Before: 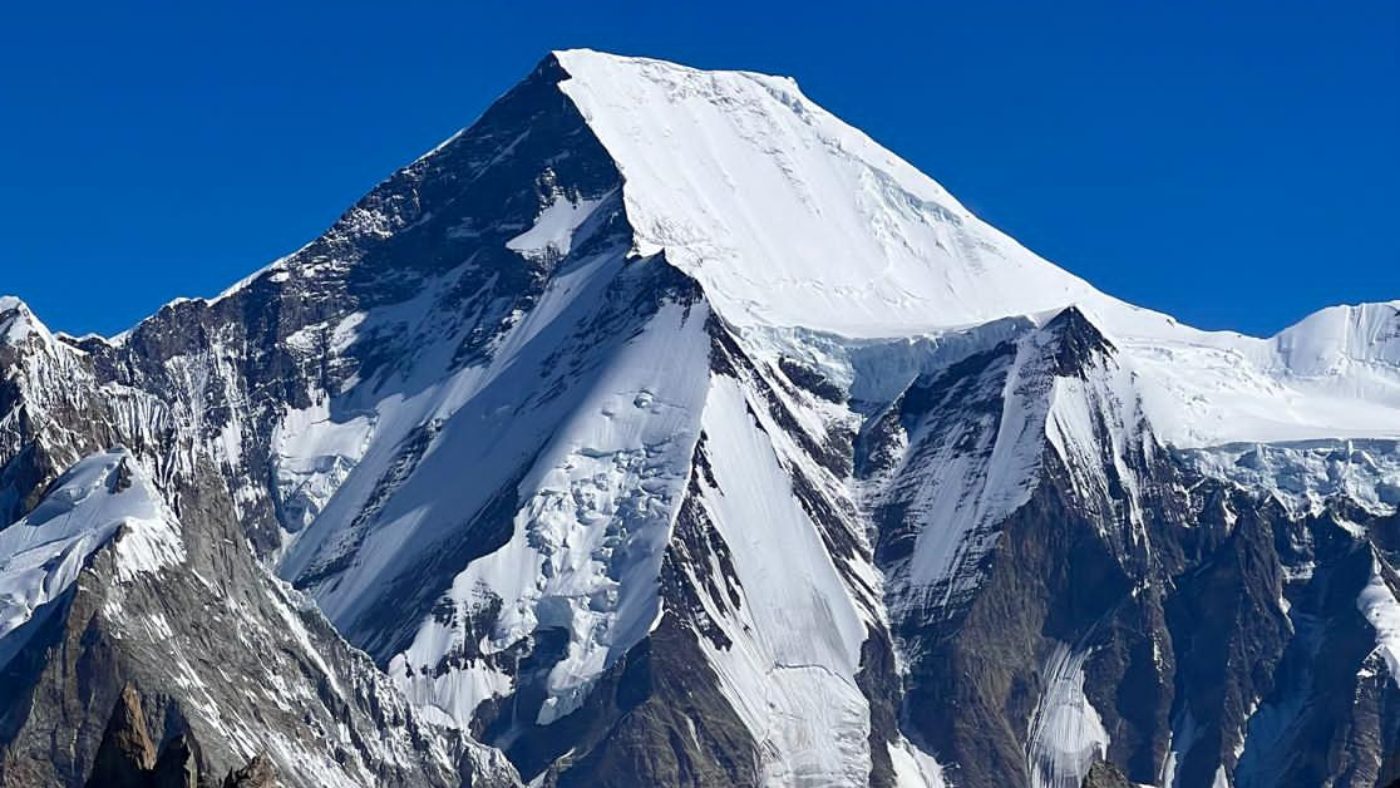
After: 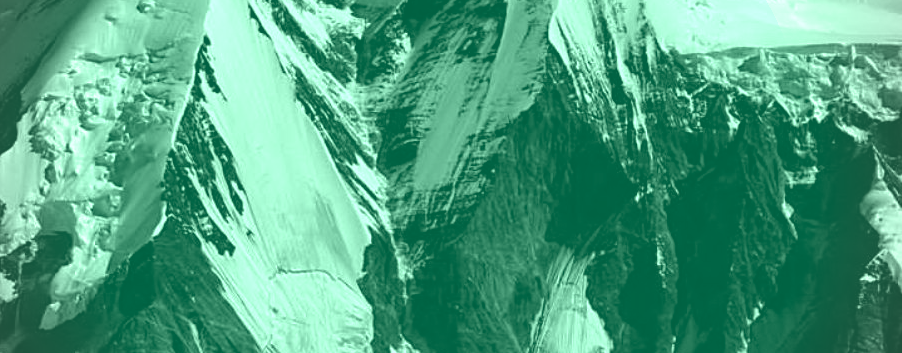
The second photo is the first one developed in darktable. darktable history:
colorize: hue 147.6°, saturation 65%, lightness 21.64%
exposure: exposure 0.2 EV, compensate highlight preservation false
vignetting: unbound false
color balance: lift [0.991, 1, 1, 1], gamma [0.996, 1, 1, 1], input saturation 98.52%, contrast 20.34%, output saturation 103.72%
tone equalizer: -8 EV -0.417 EV, -7 EV -0.389 EV, -6 EV -0.333 EV, -5 EV -0.222 EV, -3 EV 0.222 EV, -2 EV 0.333 EV, -1 EV 0.389 EV, +0 EV 0.417 EV, edges refinement/feathering 500, mask exposure compensation -1.57 EV, preserve details no
rgb levels: mode RGB, independent channels, levels [[0, 0.5, 1], [0, 0.521, 1], [0, 0.536, 1]]
crop and rotate: left 35.509%, top 50.238%, bottom 4.934%
